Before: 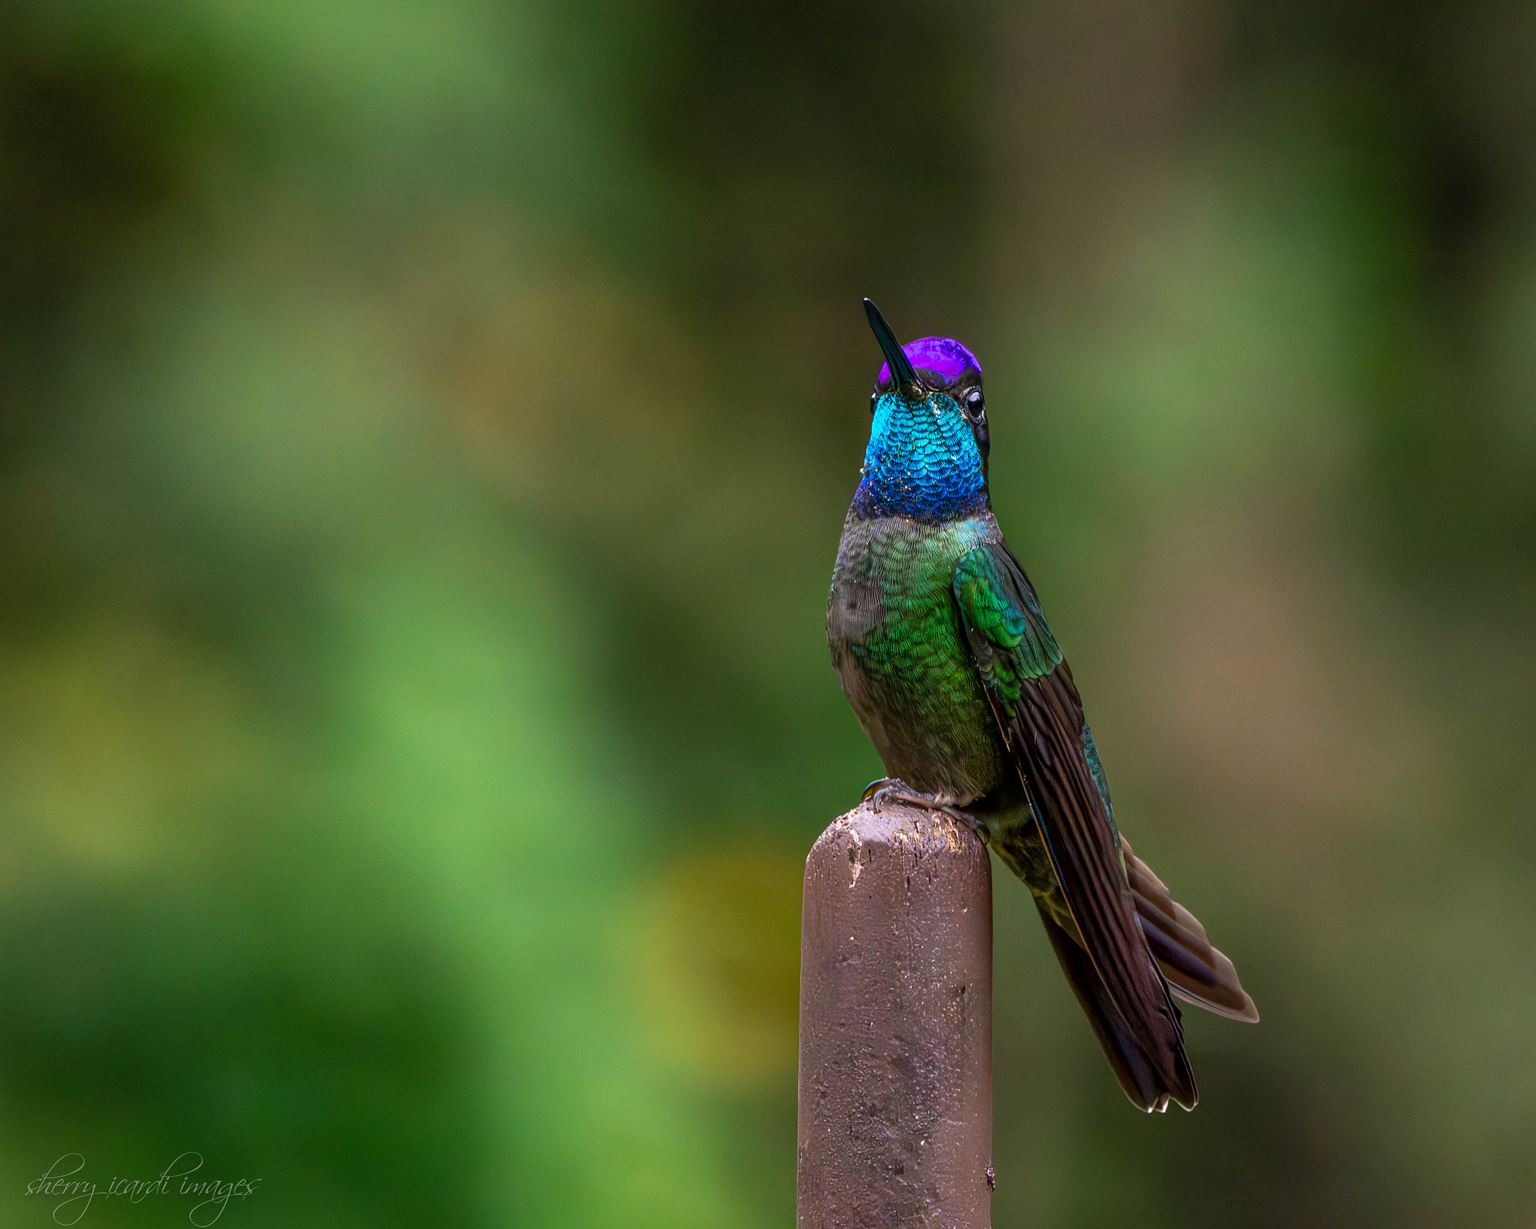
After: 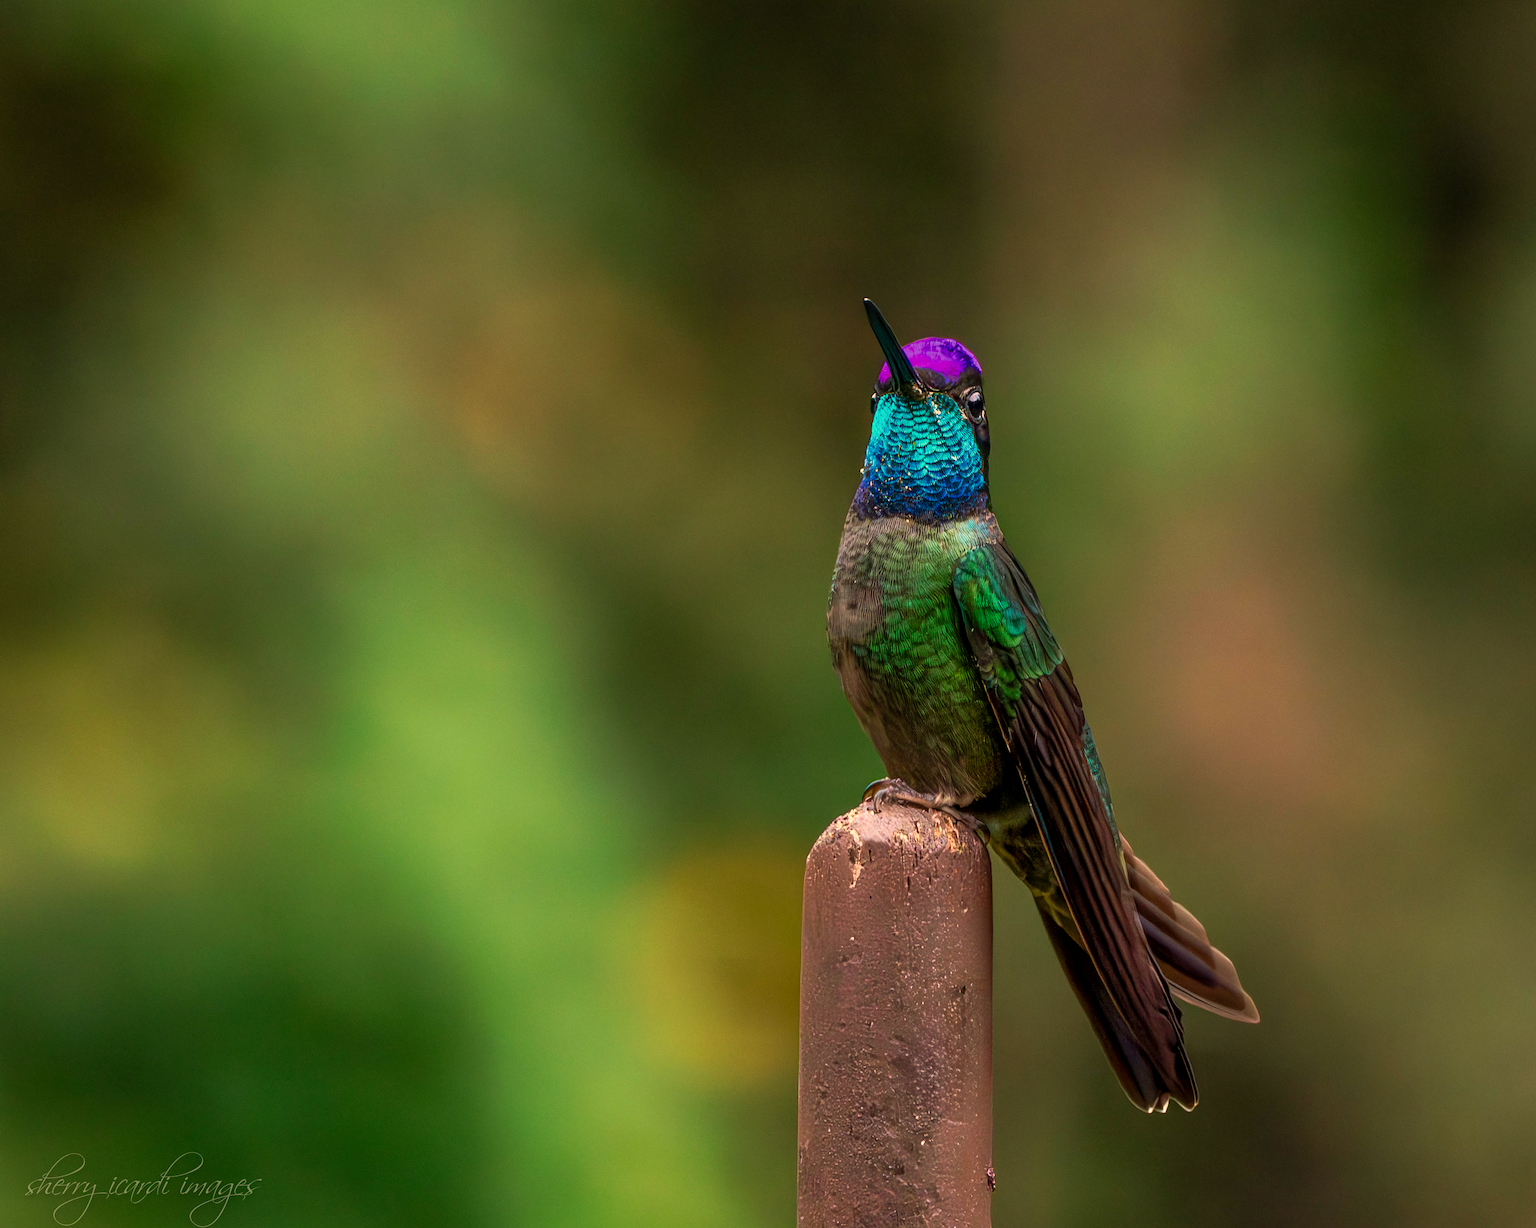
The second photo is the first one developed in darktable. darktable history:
white balance: red 1.138, green 0.996, blue 0.812
tone curve: curves: ch0 [(0, 0) (0.003, 0.003) (0.011, 0.011) (0.025, 0.024) (0.044, 0.043) (0.069, 0.068) (0.1, 0.098) (0.136, 0.133) (0.177, 0.174) (0.224, 0.22) (0.277, 0.272) (0.335, 0.329) (0.399, 0.391) (0.468, 0.459) (0.543, 0.545) (0.623, 0.625) (0.709, 0.711) (0.801, 0.802) (0.898, 0.898) (1, 1)], preserve colors none
exposure: black level correction 0.001, compensate highlight preservation false
